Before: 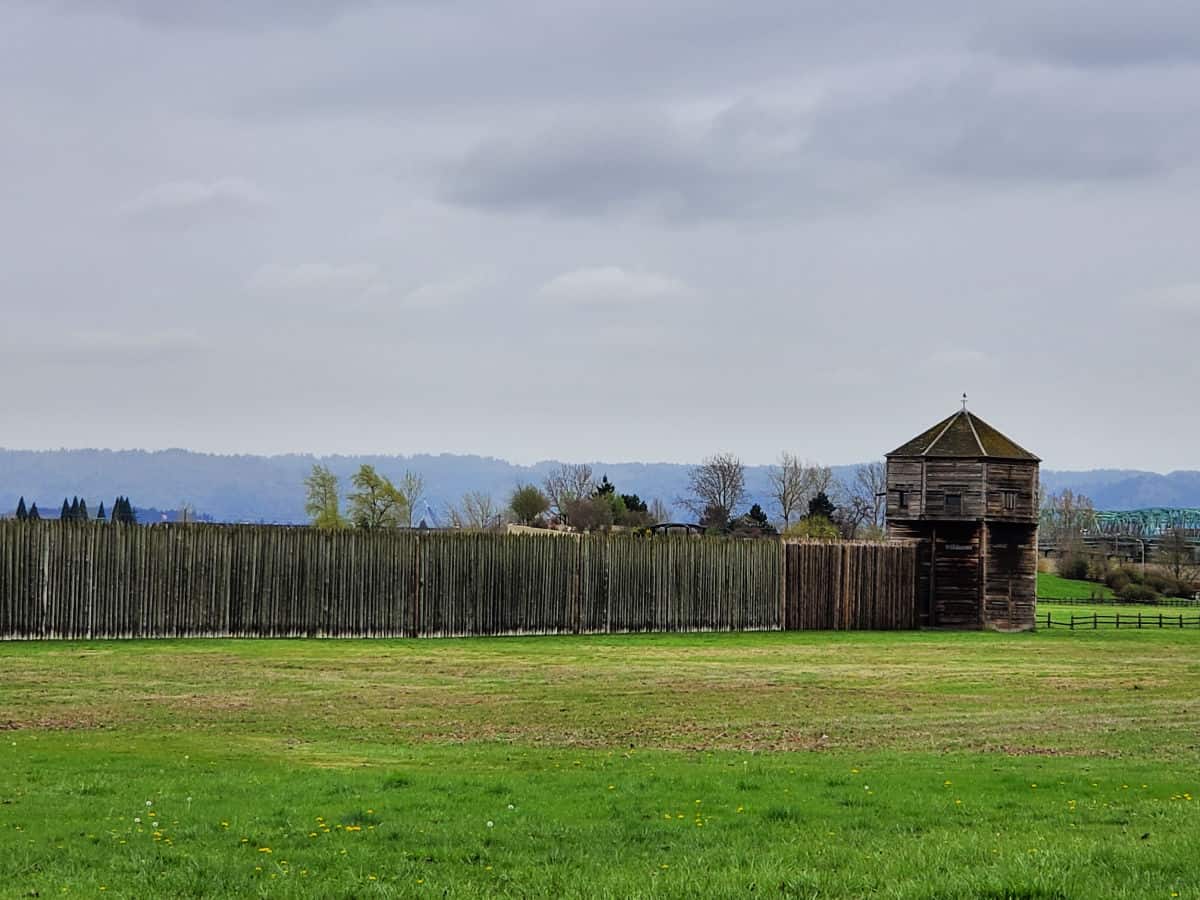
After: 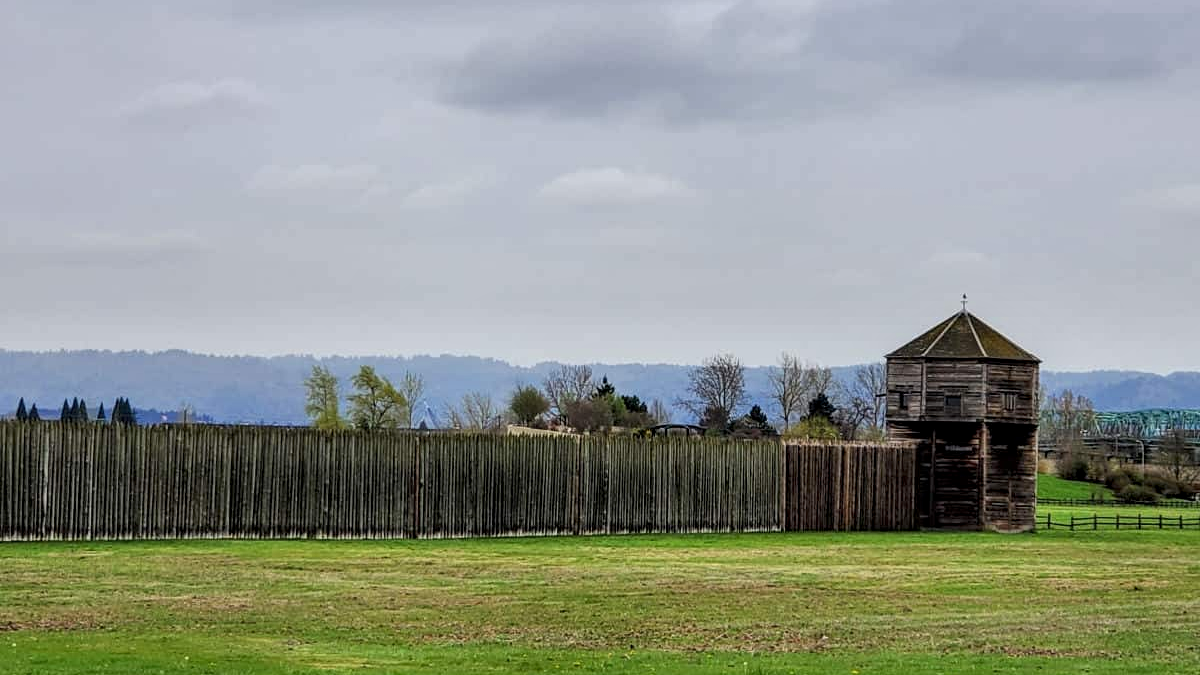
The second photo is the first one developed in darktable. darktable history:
crop: top 11.038%, bottom 13.962%
local contrast: detail 130%
